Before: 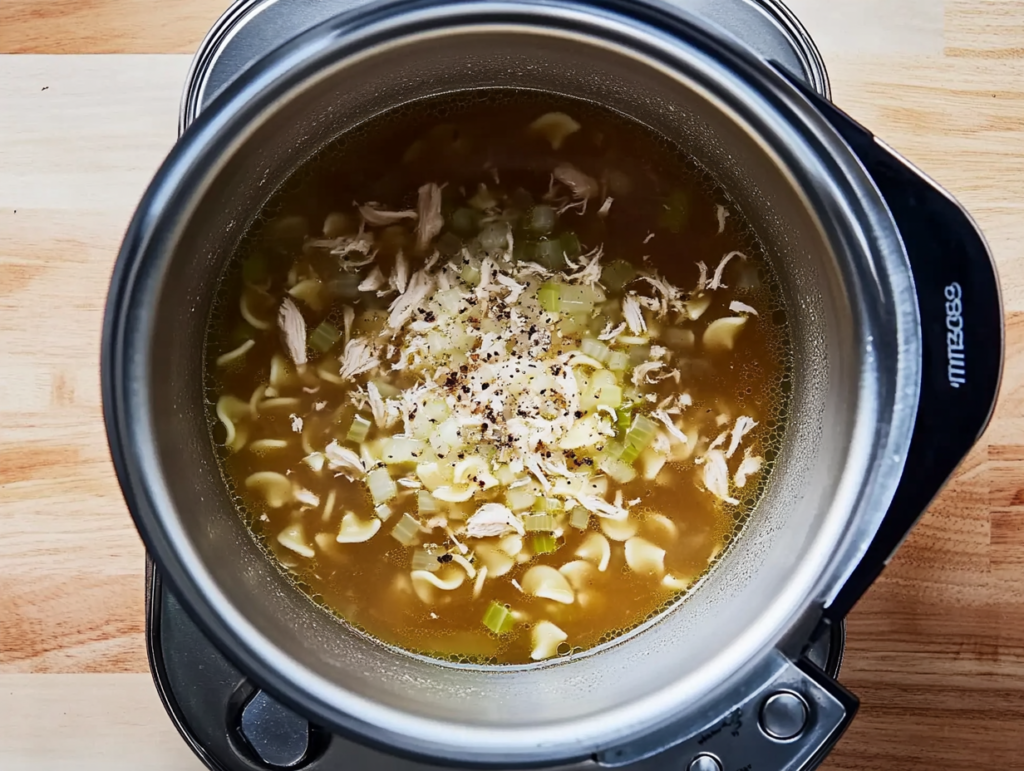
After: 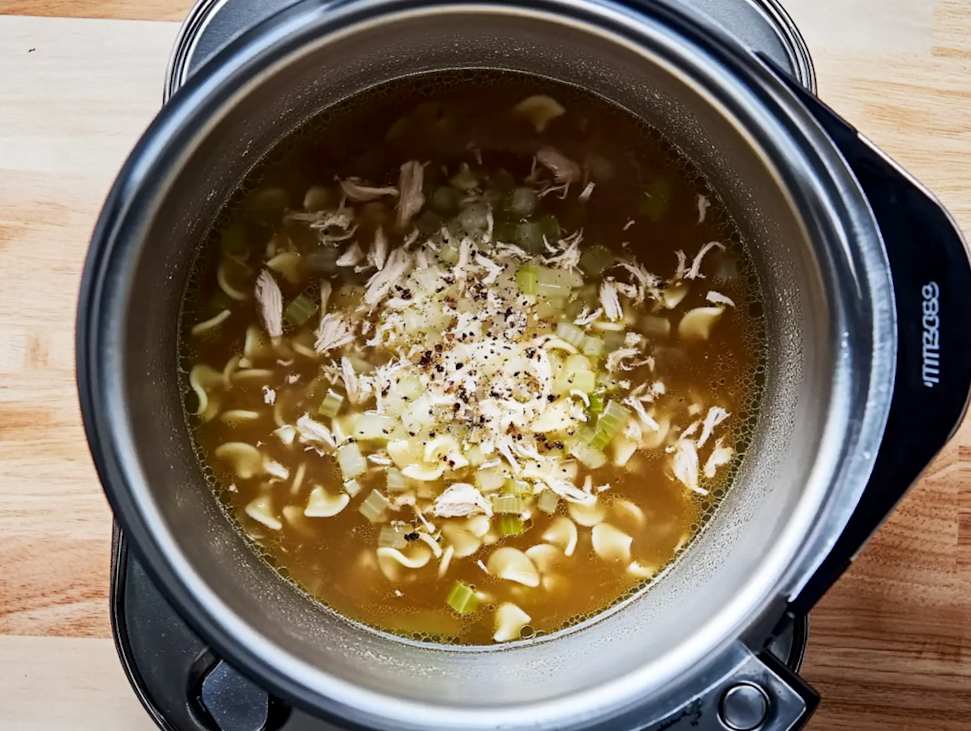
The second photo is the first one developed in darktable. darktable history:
local contrast: highlights 100%, shadows 100%, detail 120%, midtone range 0.2
crop and rotate: angle -2.38°
